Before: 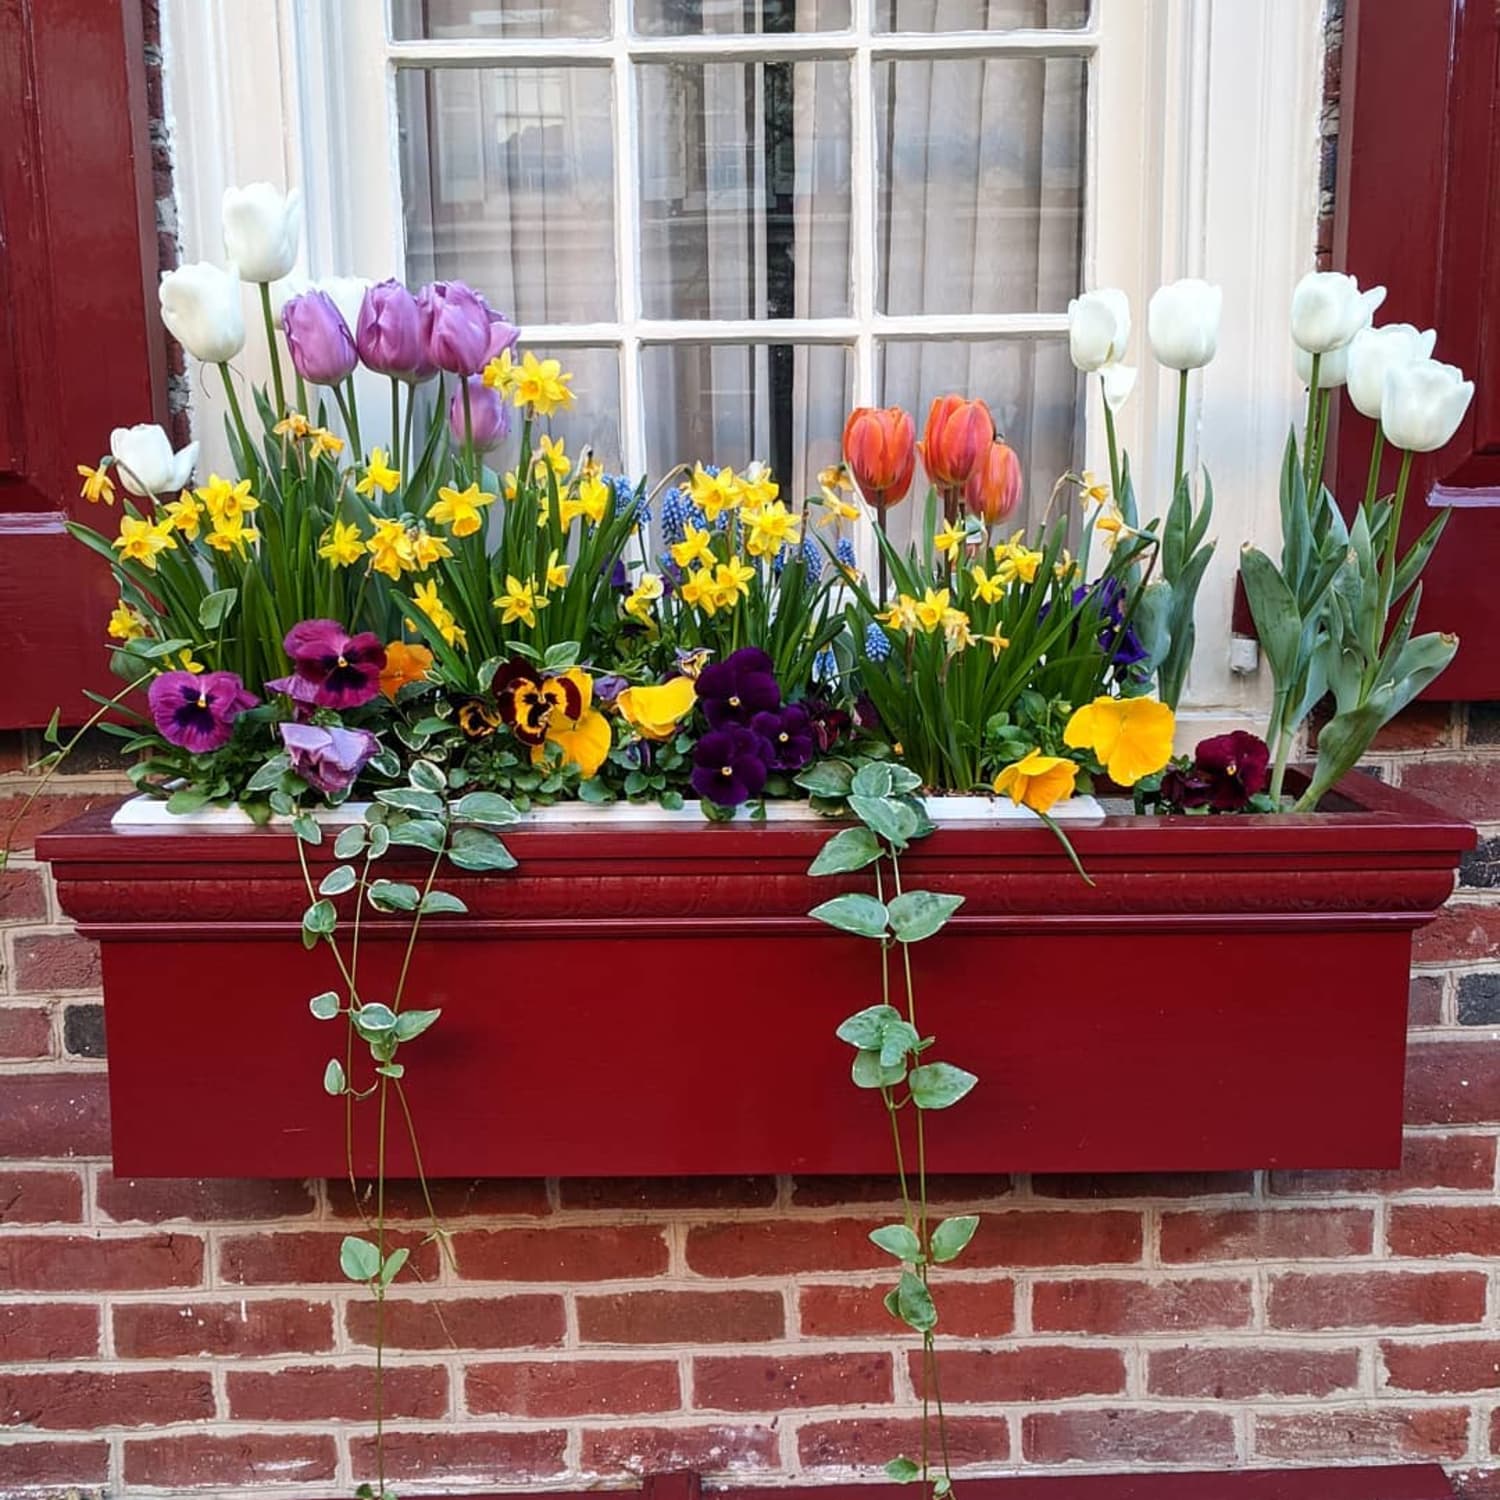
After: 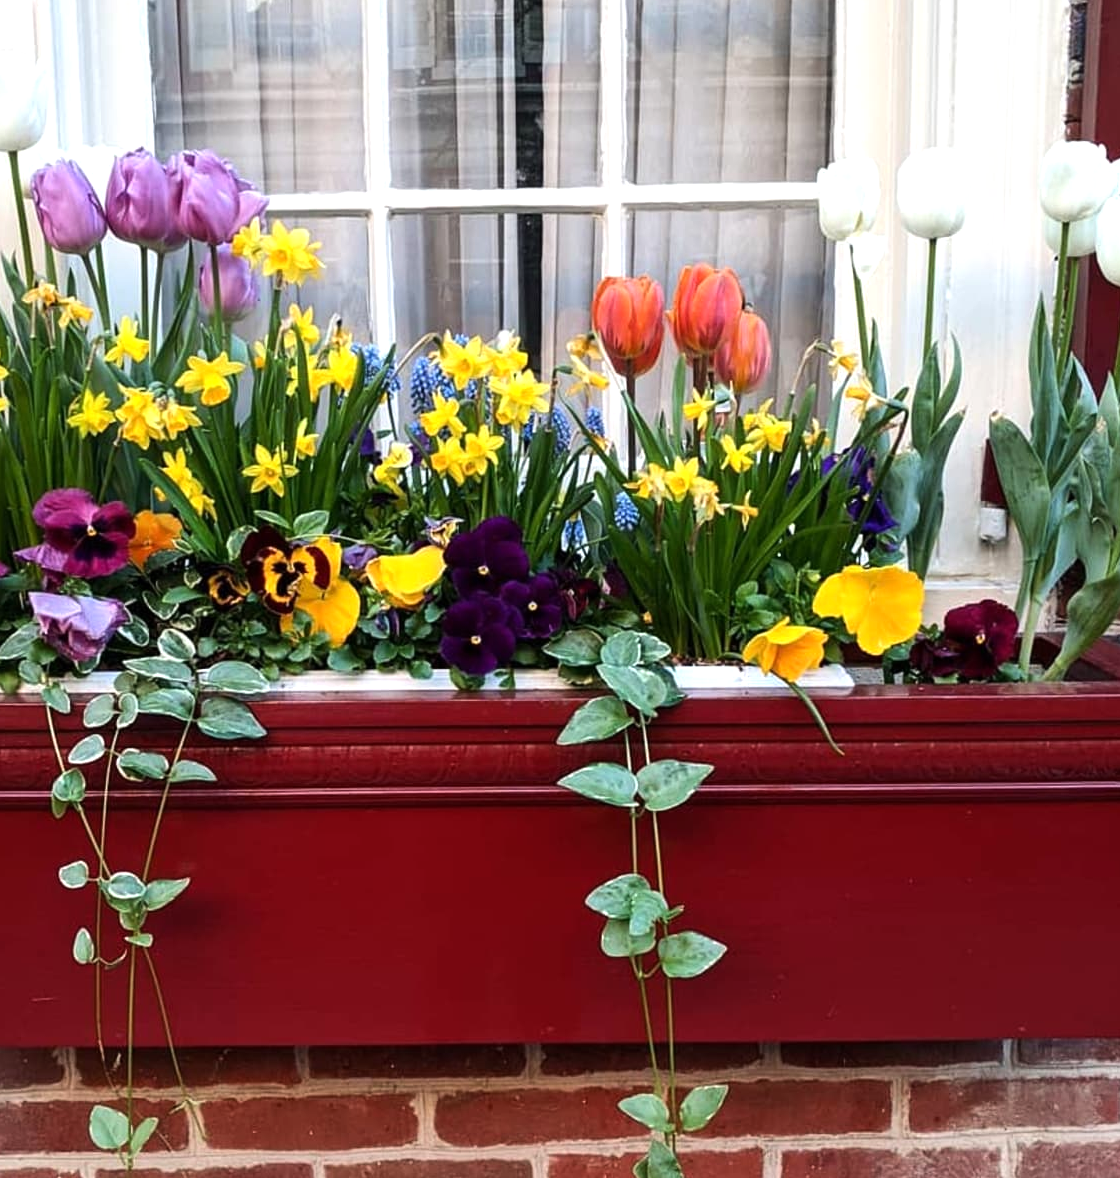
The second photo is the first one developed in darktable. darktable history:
crop: left 16.797%, top 8.791%, right 8.531%, bottom 12.648%
tone equalizer: -8 EV -0.426 EV, -7 EV -0.423 EV, -6 EV -0.311 EV, -5 EV -0.203 EV, -3 EV 0.199 EV, -2 EV 0.323 EV, -1 EV 0.363 EV, +0 EV 0.409 EV, edges refinement/feathering 500, mask exposure compensation -1.57 EV, preserve details no
